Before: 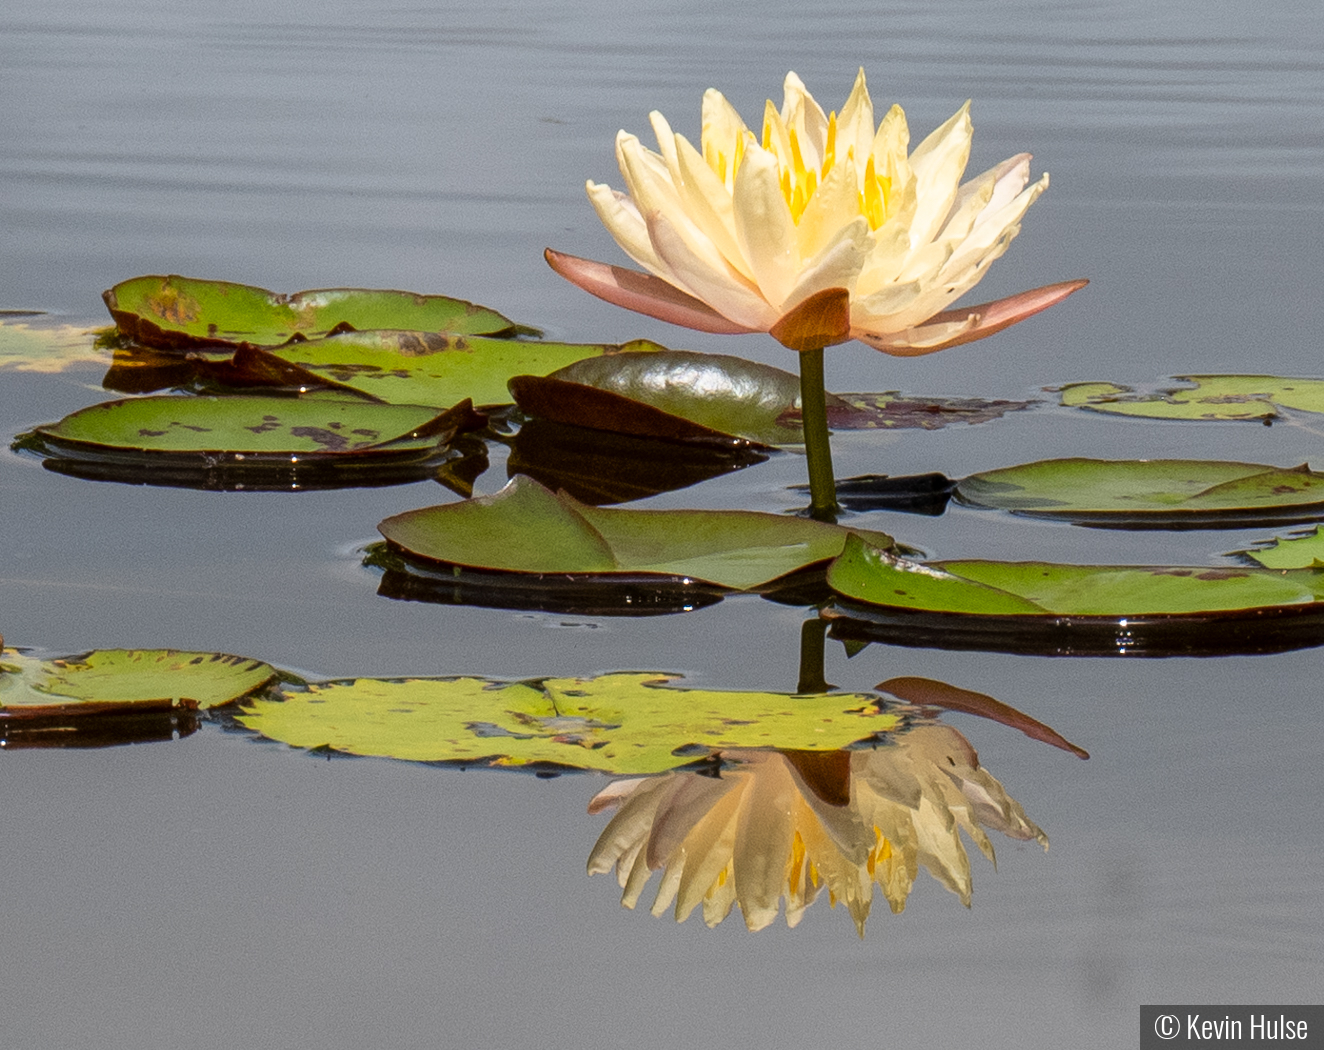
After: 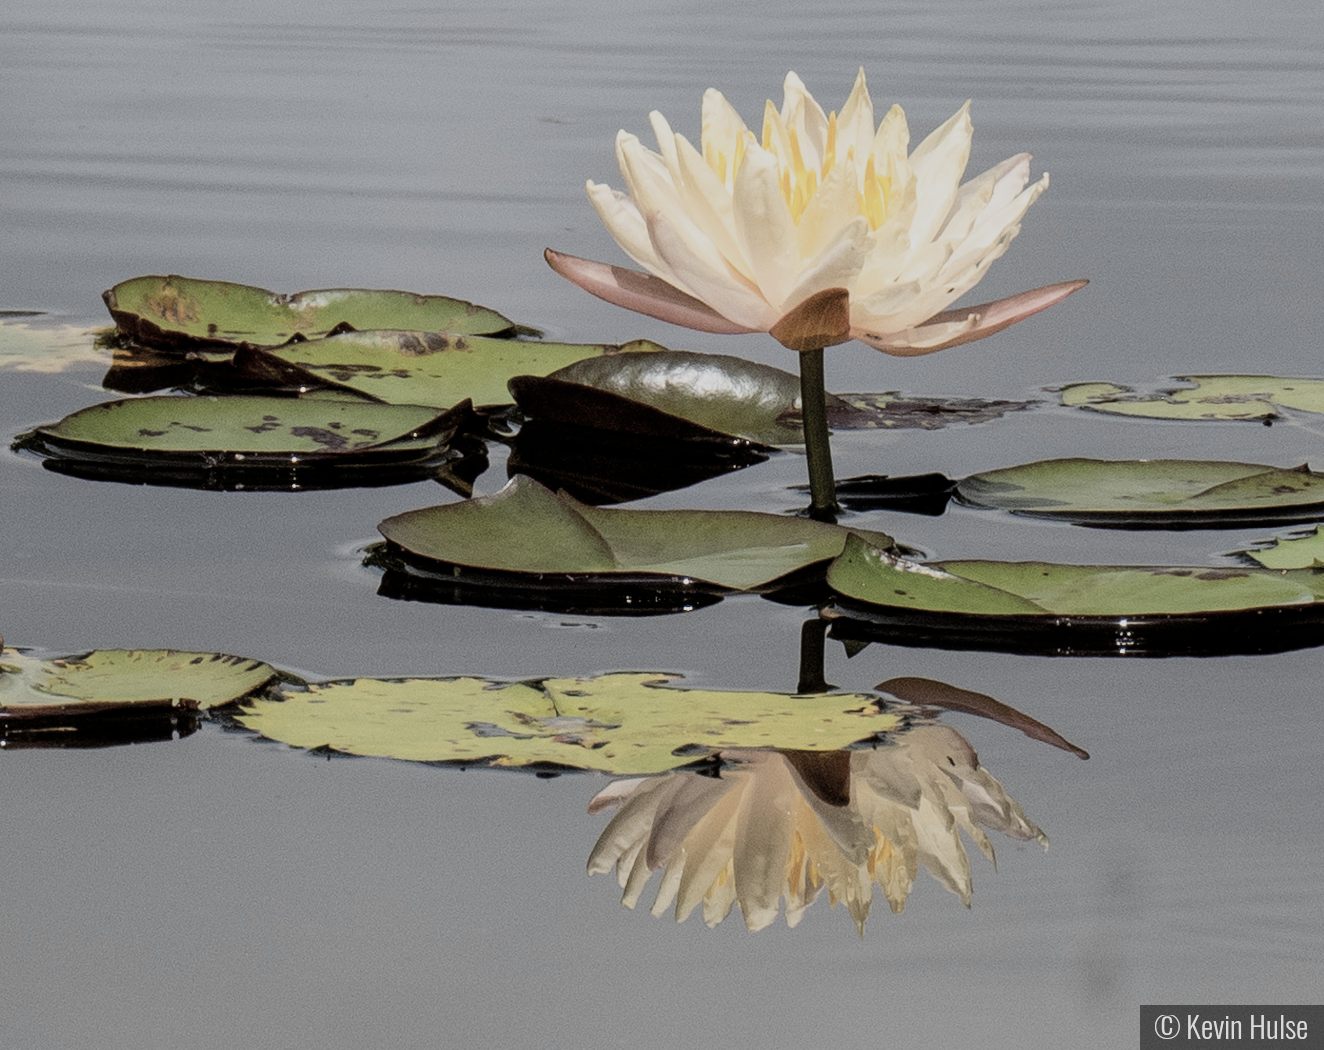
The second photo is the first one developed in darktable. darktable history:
filmic rgb: middle gray luminance 29.25%, black relative exposure -10.33 EV, white relative exposure 5.49 EV, target black luminance 0%, hardness 3.97, latitude 2.58%, contrast 1.124, highlights saturation mix 3.59%, shadows ↔ highlights balance 15.37%
color correction: highlights b* -0.034, saturation 0.505
